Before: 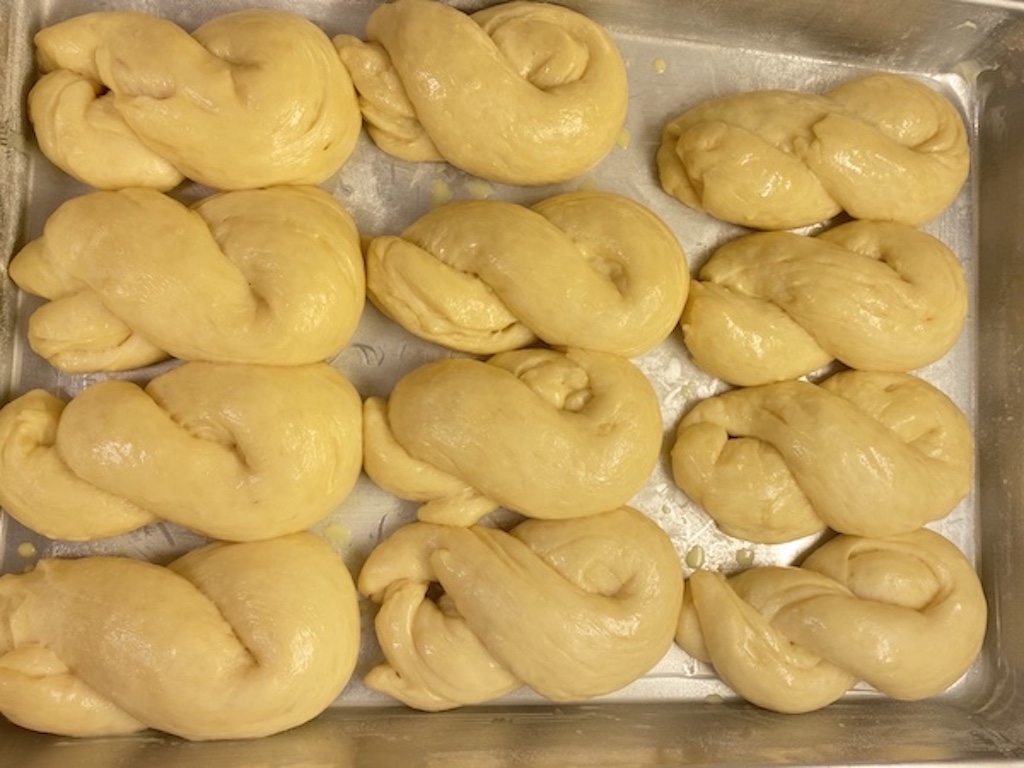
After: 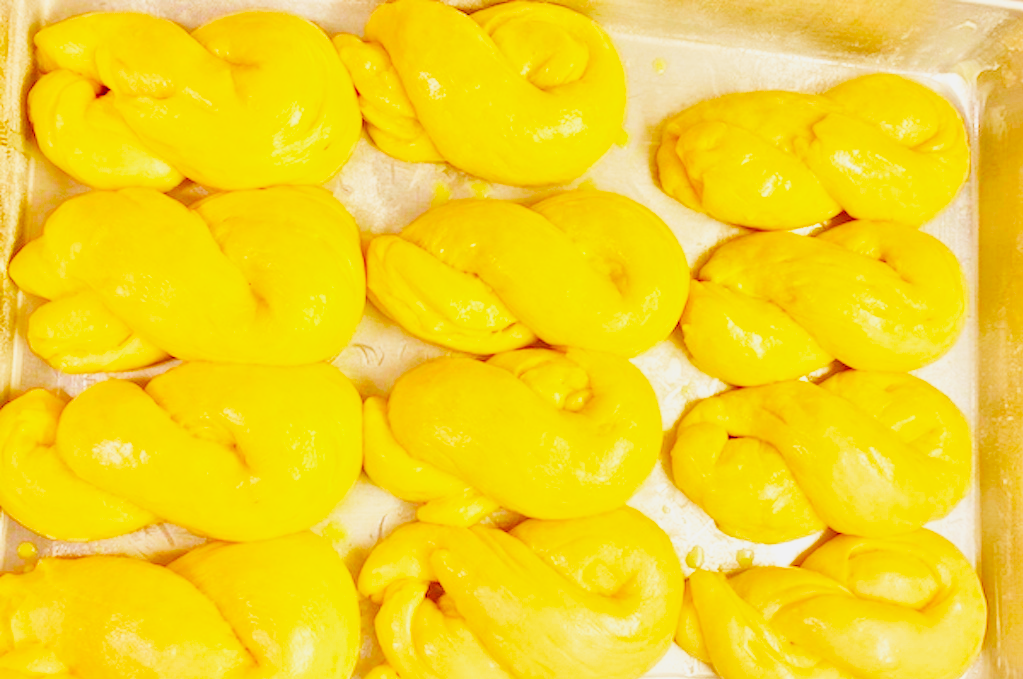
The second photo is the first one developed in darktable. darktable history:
color balance rgb: perceptual saturation grading › global saturation 20%, global vibrance 20%
tone equalizer: -7 EV 0.15 EV, -6 EV 0.6 EV, -5 EV 1.15 EV, -4 EV 1.33 EV, -3 EV 1.15 EV, -2 EV 0.6 EV, -1 EV 0.15 EV, mask exposure compensation -0.5 EV
crop and rotate: top 0%, bottom 11.49%
contrast brightness saturation: contrast -0.1, brightness 0.05, saturation 0.08
base curve: curves: ch0 [(0, 0.003) (0.001, 0.002) (0.006, 0.004) (0.02, 0.022) (0.048, 0.086) (0.094, 0.234) (0.162, 0.431) (0.258, 0.629) (0.385, 0.8) (0.548, 0.918) (0.751, 0.988) (1, 1)], preserve colors none
vibrance: on, module defaults
exposure: compensate highlight preservation false
